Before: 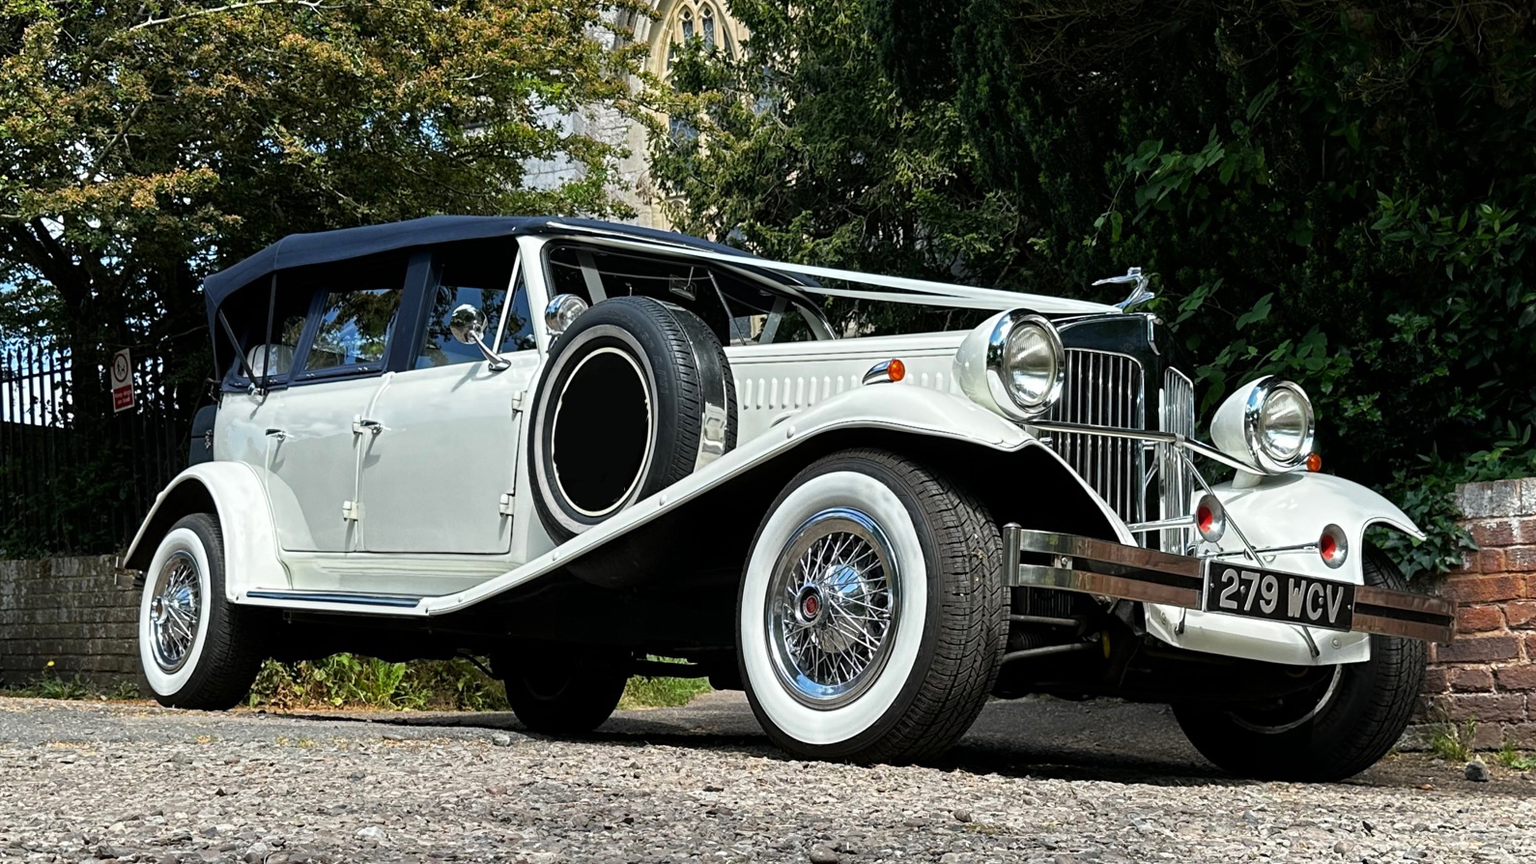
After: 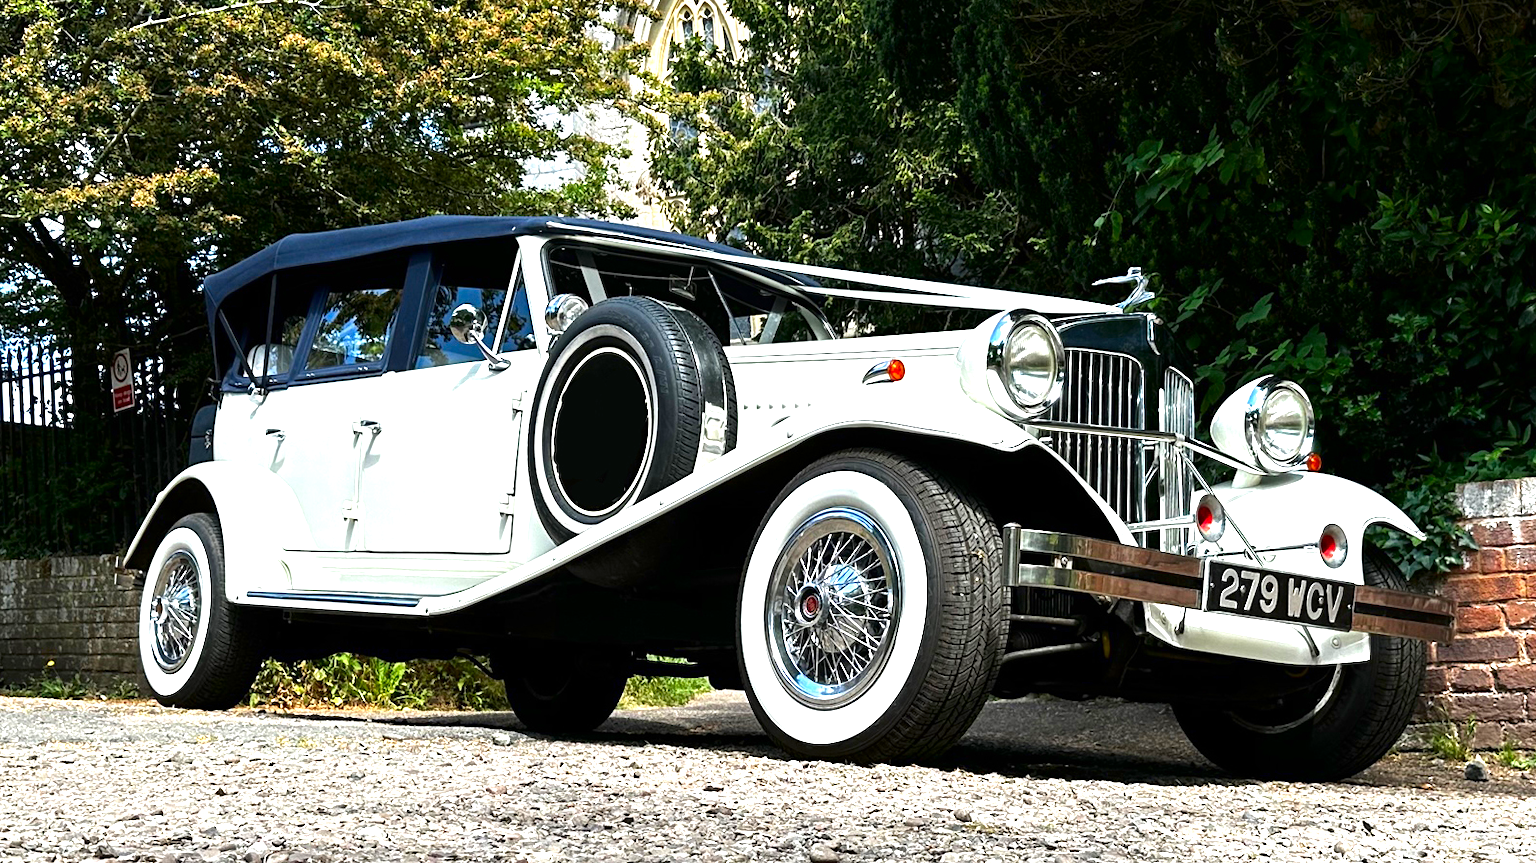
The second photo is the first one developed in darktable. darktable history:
contrast brightness saturation: contrast 0.066, brightness -0.141, saturation 0.12
exposure: black level correction 0, exposure 1.199 EV, compensate highlight preservation false
